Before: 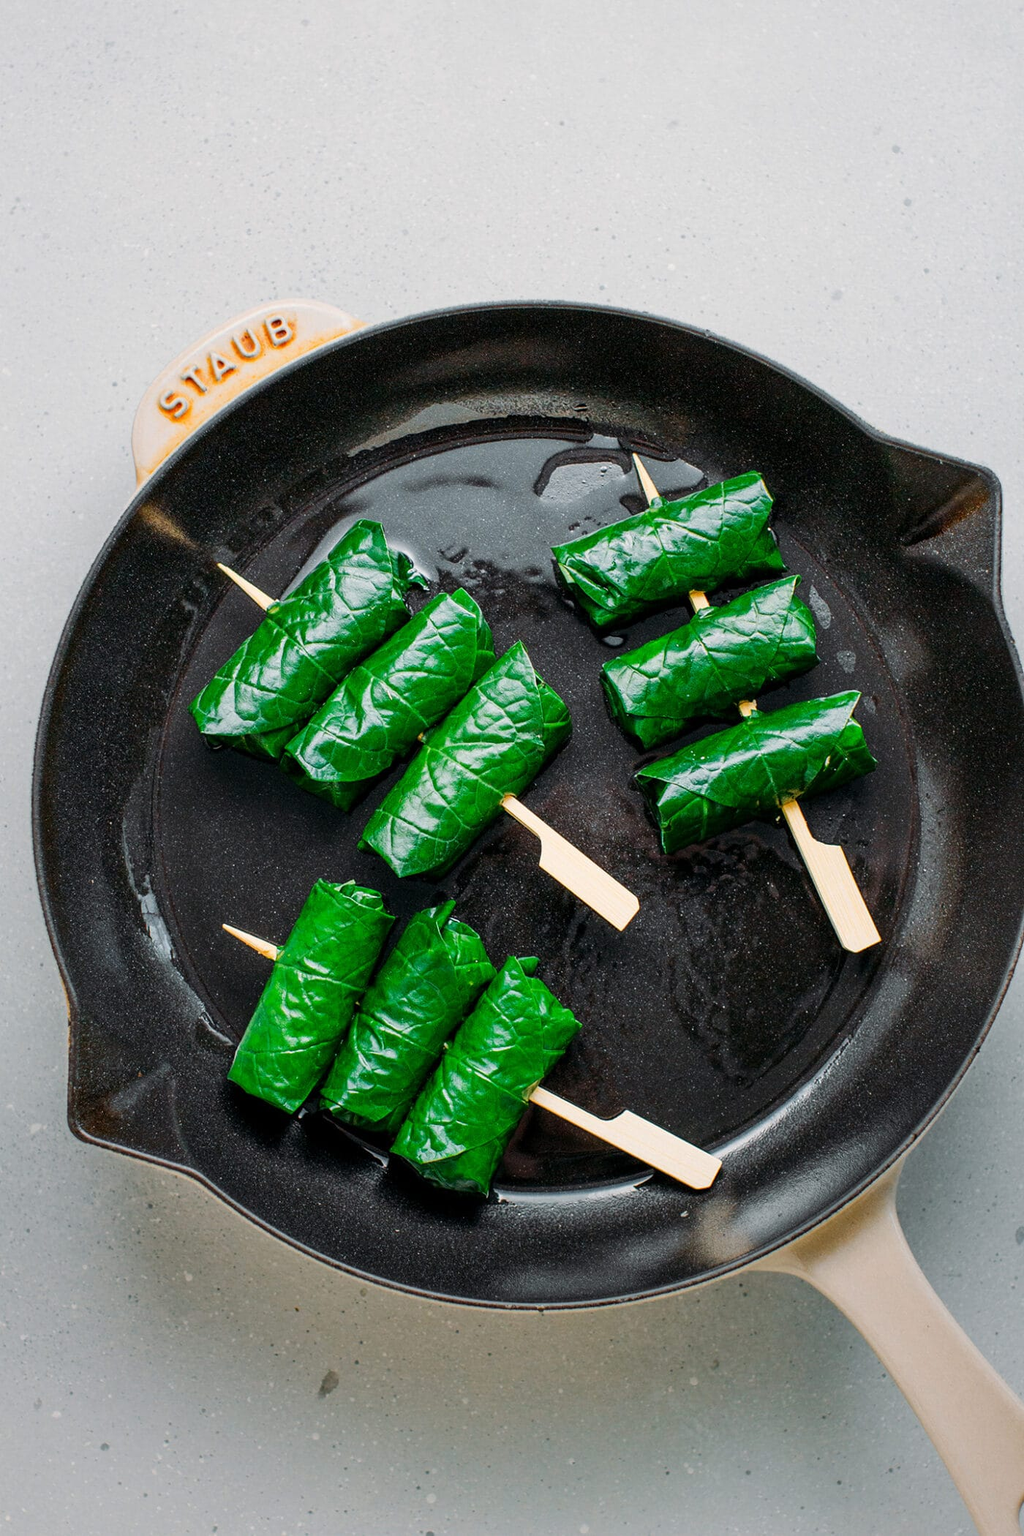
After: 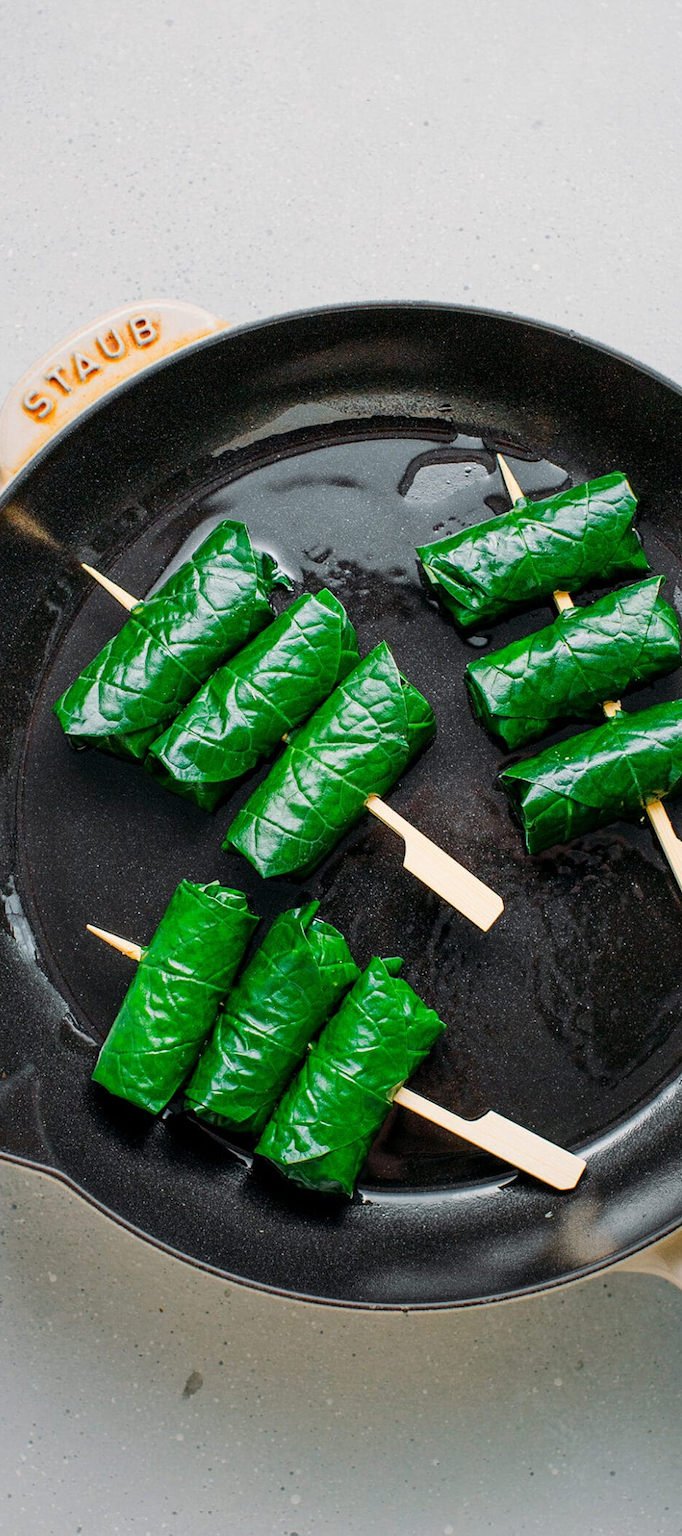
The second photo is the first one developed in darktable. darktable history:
crop and rotate: left 13.326%, right 19.966%
